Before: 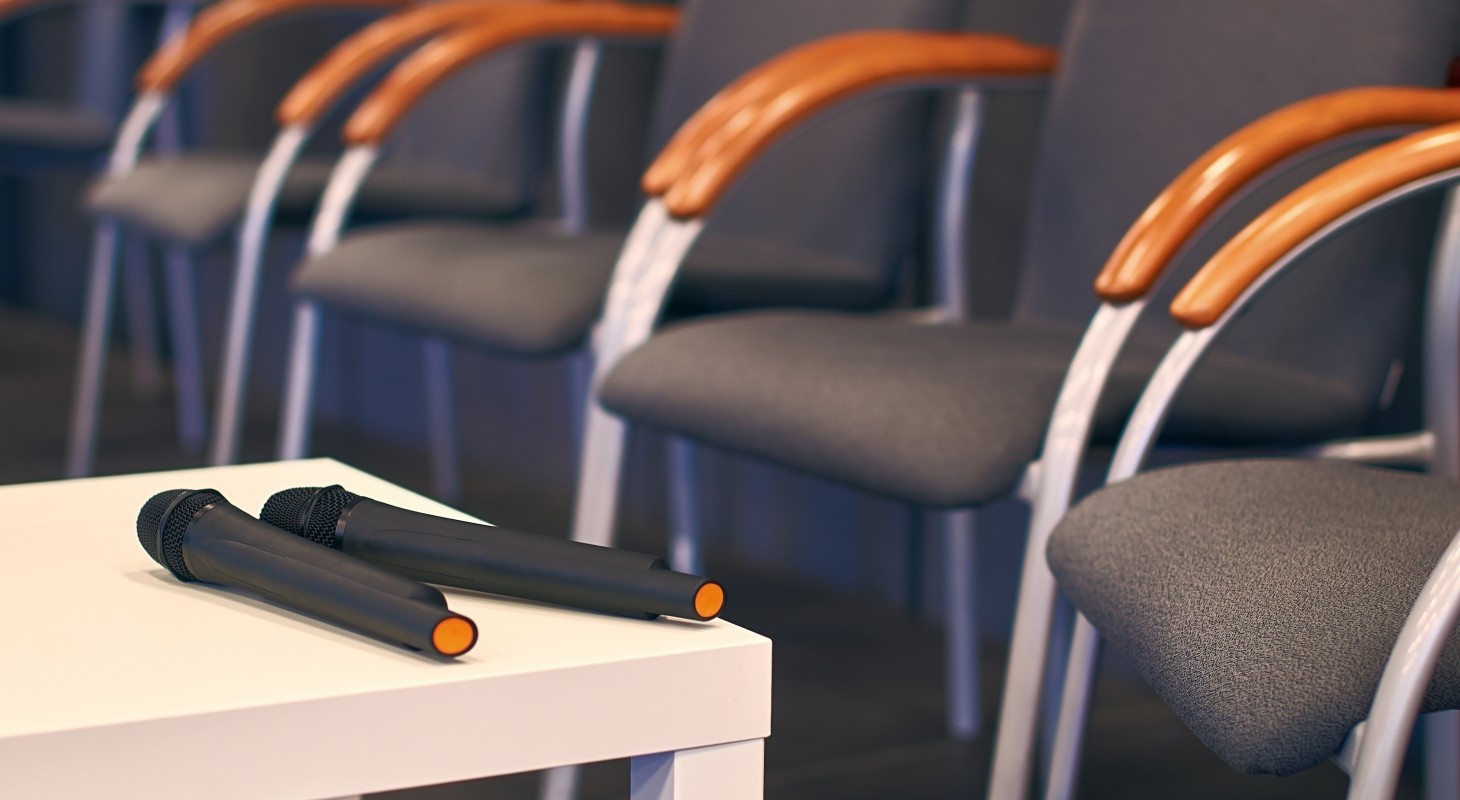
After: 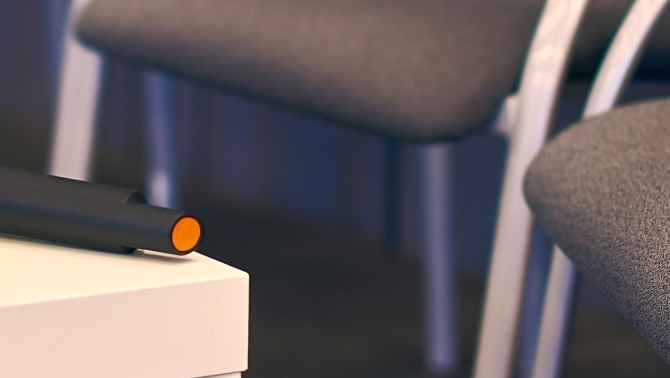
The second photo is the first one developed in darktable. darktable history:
crop: left 35.888%, top 45.779%, right 18.185%, bottom 5.909%
color correction: highlights a* 0.735, highlights b* 2.75, saturation 1.08
